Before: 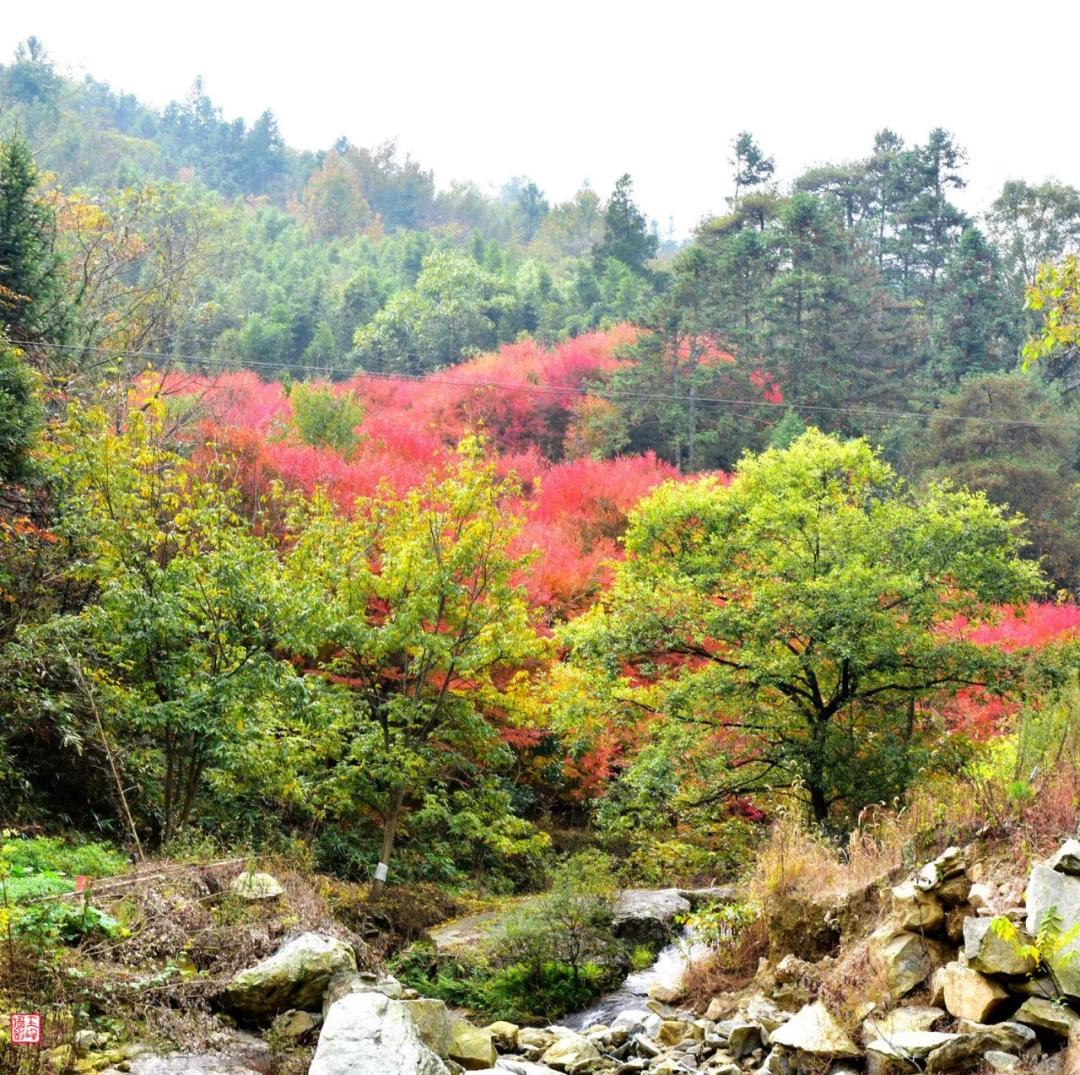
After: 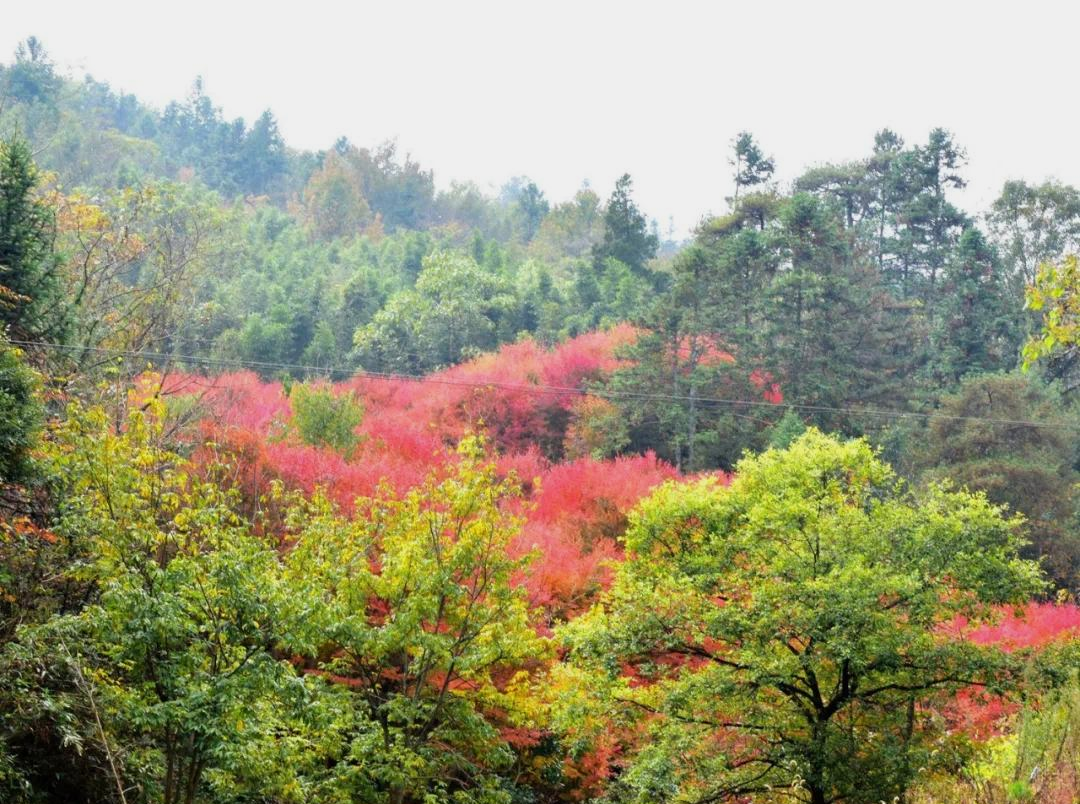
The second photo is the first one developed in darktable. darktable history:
exposure: exposure -0.21 EV, compensate highlight preservation false
crop: bottom 24.967%
